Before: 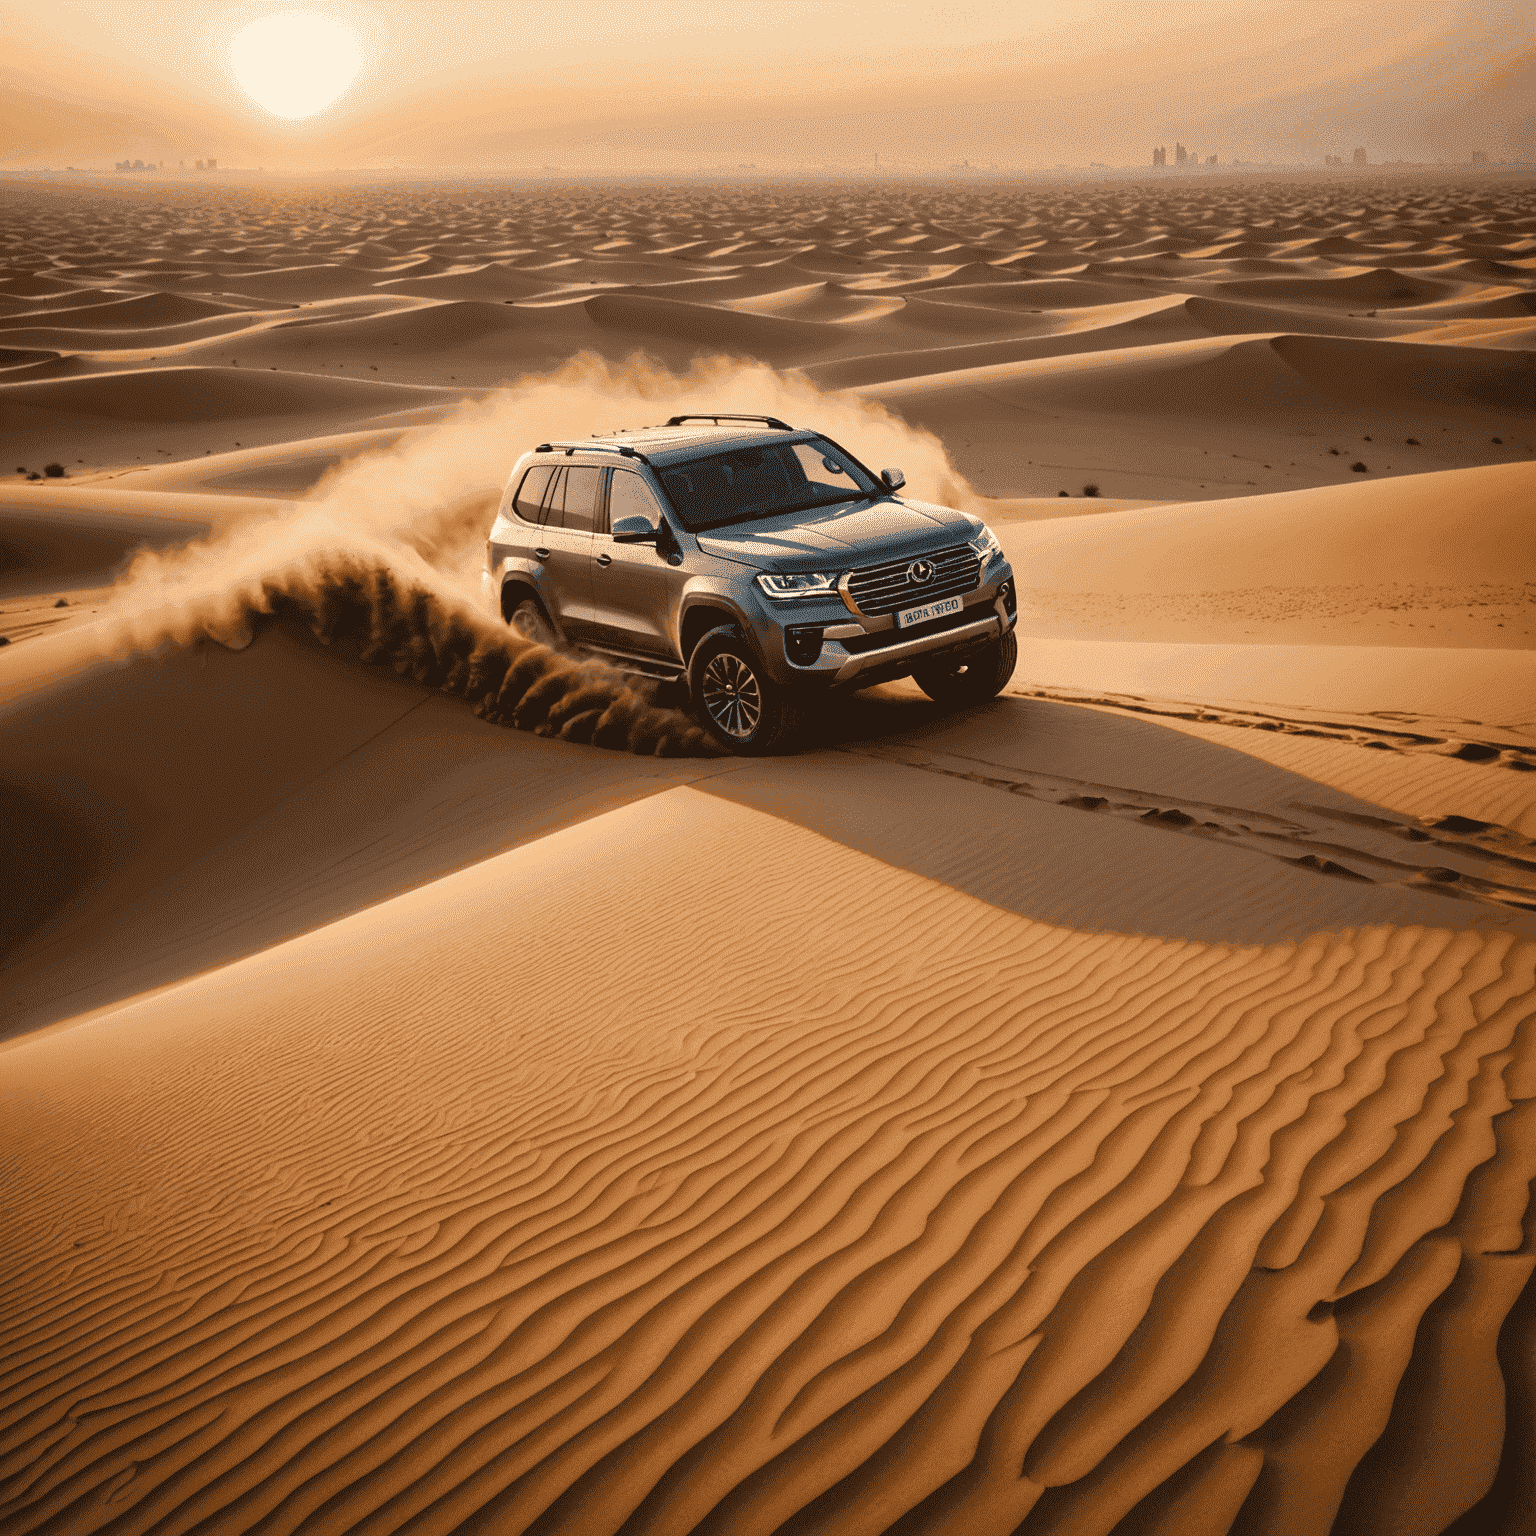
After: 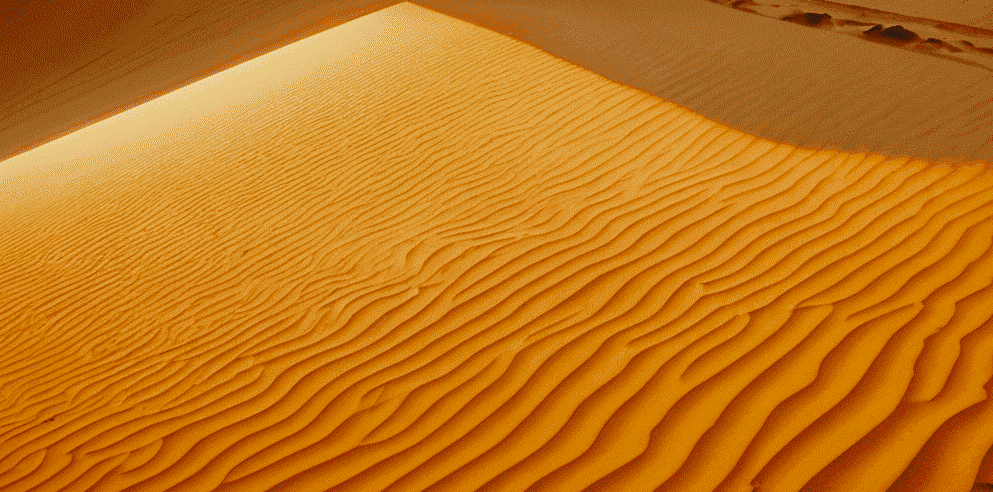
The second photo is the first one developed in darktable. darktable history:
base curve: curves: ch0 [(0, 0) (0.028, 0.03) (0.121, 0.232) (0.46, 0.748) (0.859, 0.968) (1, 1)], preserve colors none
crop: left 18.077%, top 51.043%, right 17.258%, bottom 16.908%
color zones: curves: ch0 [(0, 0.425) (0.143, 0.422) (0.286, 0.42) (0.429, 0.419) (0.571, 0.419) (0.714, 0.42) (0.857, 0.422) (1, 0.425)]; ch1 [(0, 0.666) (0.143, 0.669) (0.286, 0.671) (0.429, 0.67) (0.571, 0.67) (0.714, 0.67) (0.857, 0.67) (1, 0.666)]
shadows and highlights: on, module defaults
